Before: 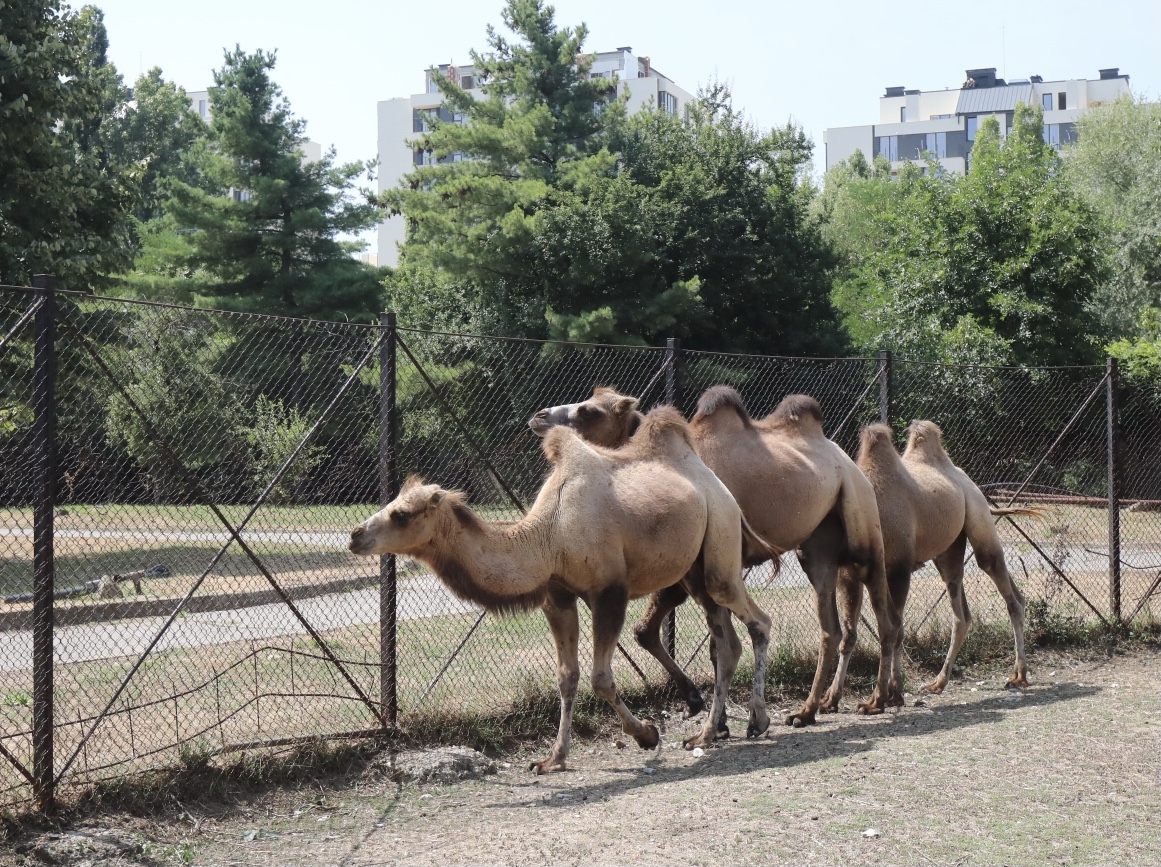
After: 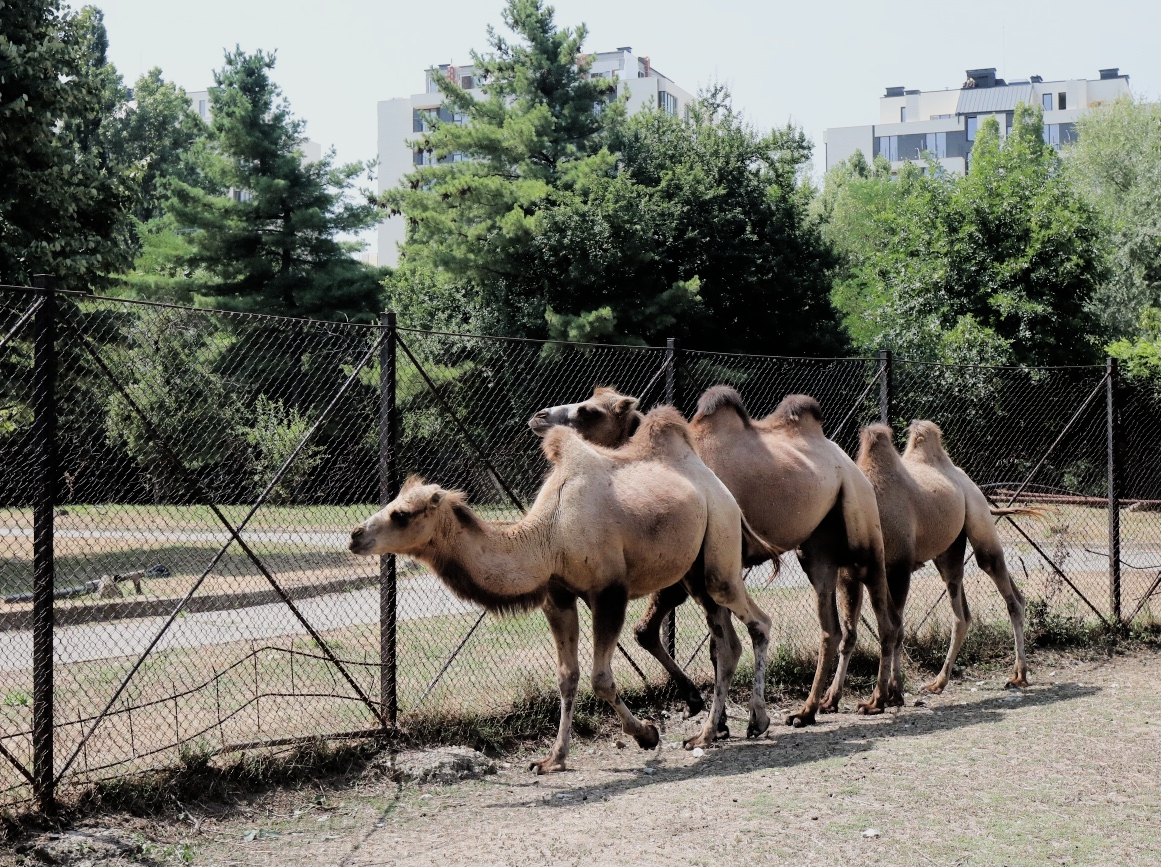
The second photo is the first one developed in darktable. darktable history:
filmic rgb: black relative exposure -5 EV, white relative exposure 3.5 EV, hardness 3.19, contrast 1.2, highlights saturation mix -50%
white balance: emerald 1
